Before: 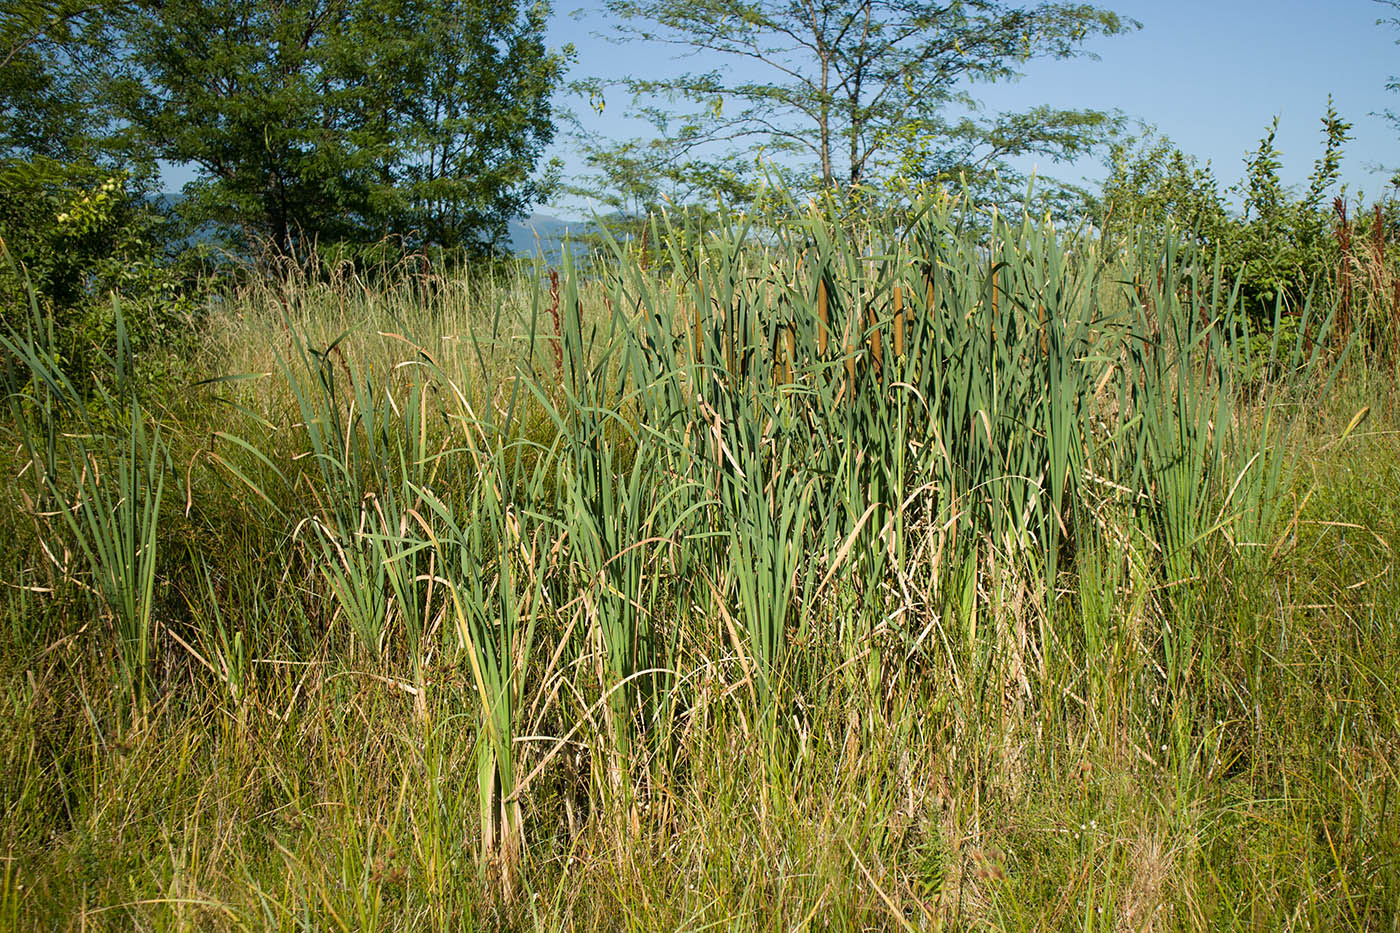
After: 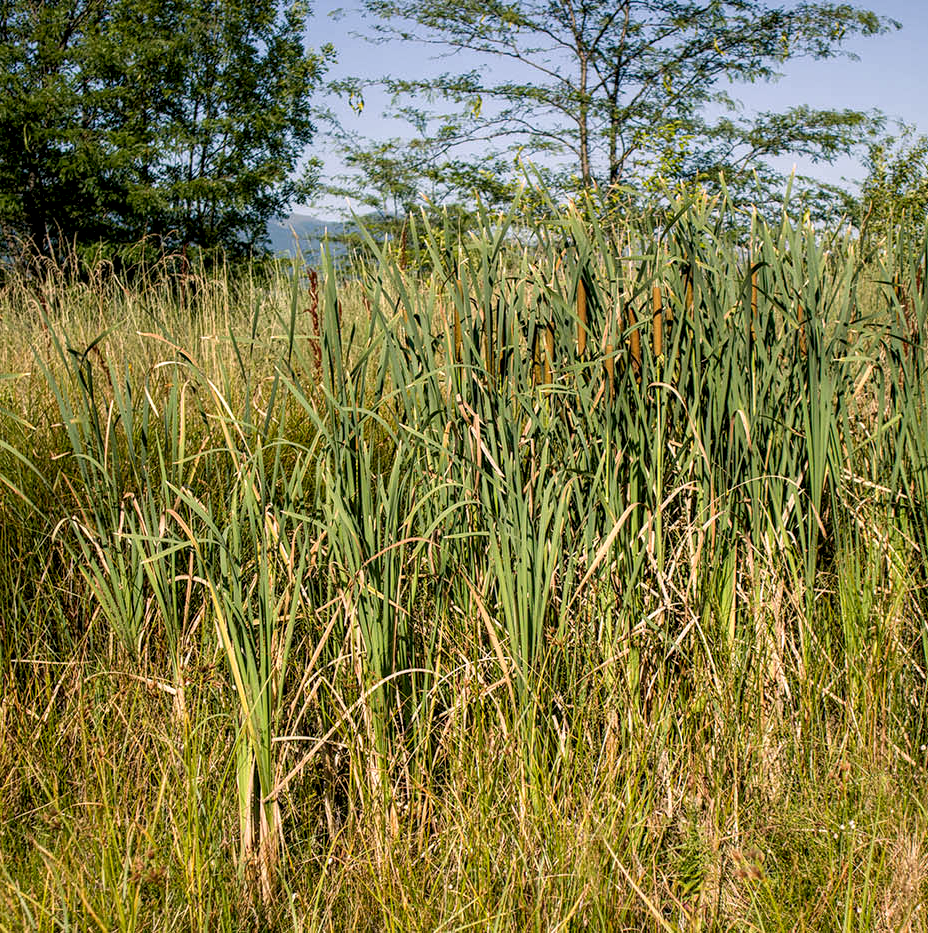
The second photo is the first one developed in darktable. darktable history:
crop: left 17.22%, right 16.484%
exposure: black level correction 0.005, exposure 0.002 EV, compensate exposure bias true, compensate highlight preservation false
color correction: highlights a* 8.12, highlights b* 4.33
tone equalizer: edges refinement/feathering 500, mask exposure compensation -1.57 EV, preserve details no
local contrast: highlights 29%, detail 150%
